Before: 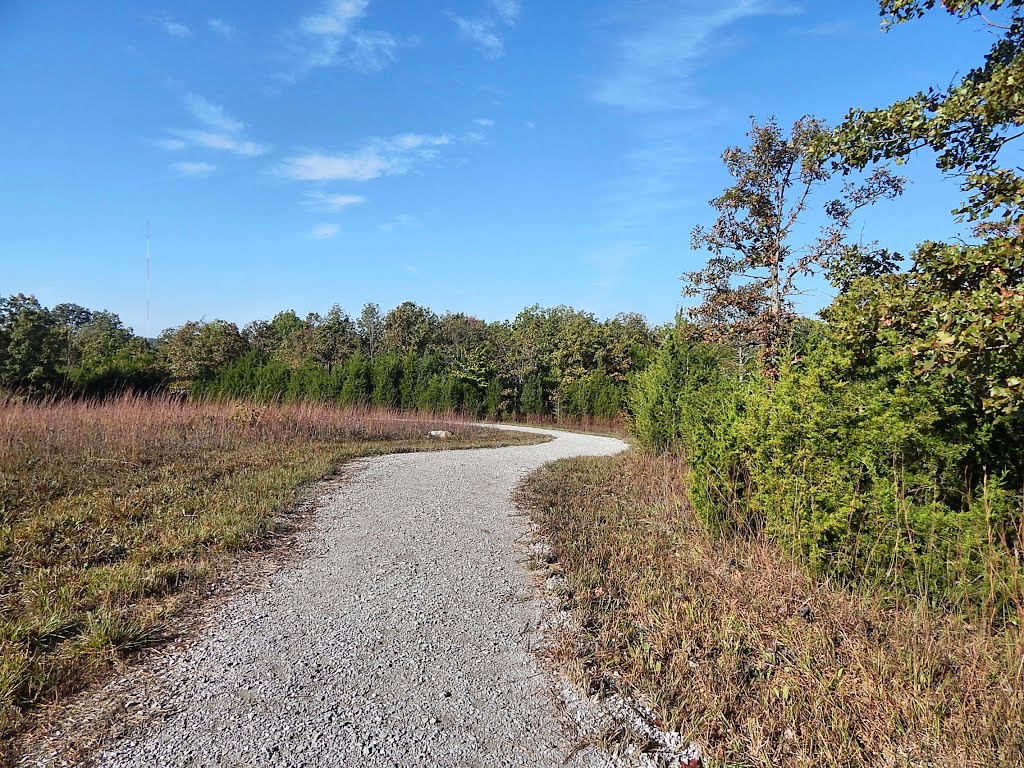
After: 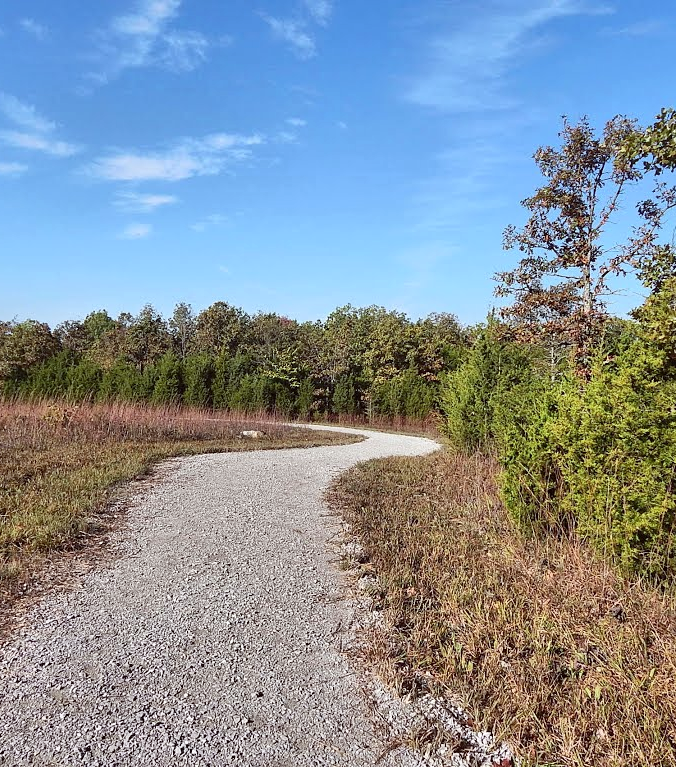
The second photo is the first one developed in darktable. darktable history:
crop and rotate: left 18.442%, right 15.508%
local contrast: mode bilateral grid, contrast 20, coarseness 50, detail 120%, midtone range 0.2
color balance: mode lift, gamma, gain (sRGB), lift [1, 1.049, 1, 1]
